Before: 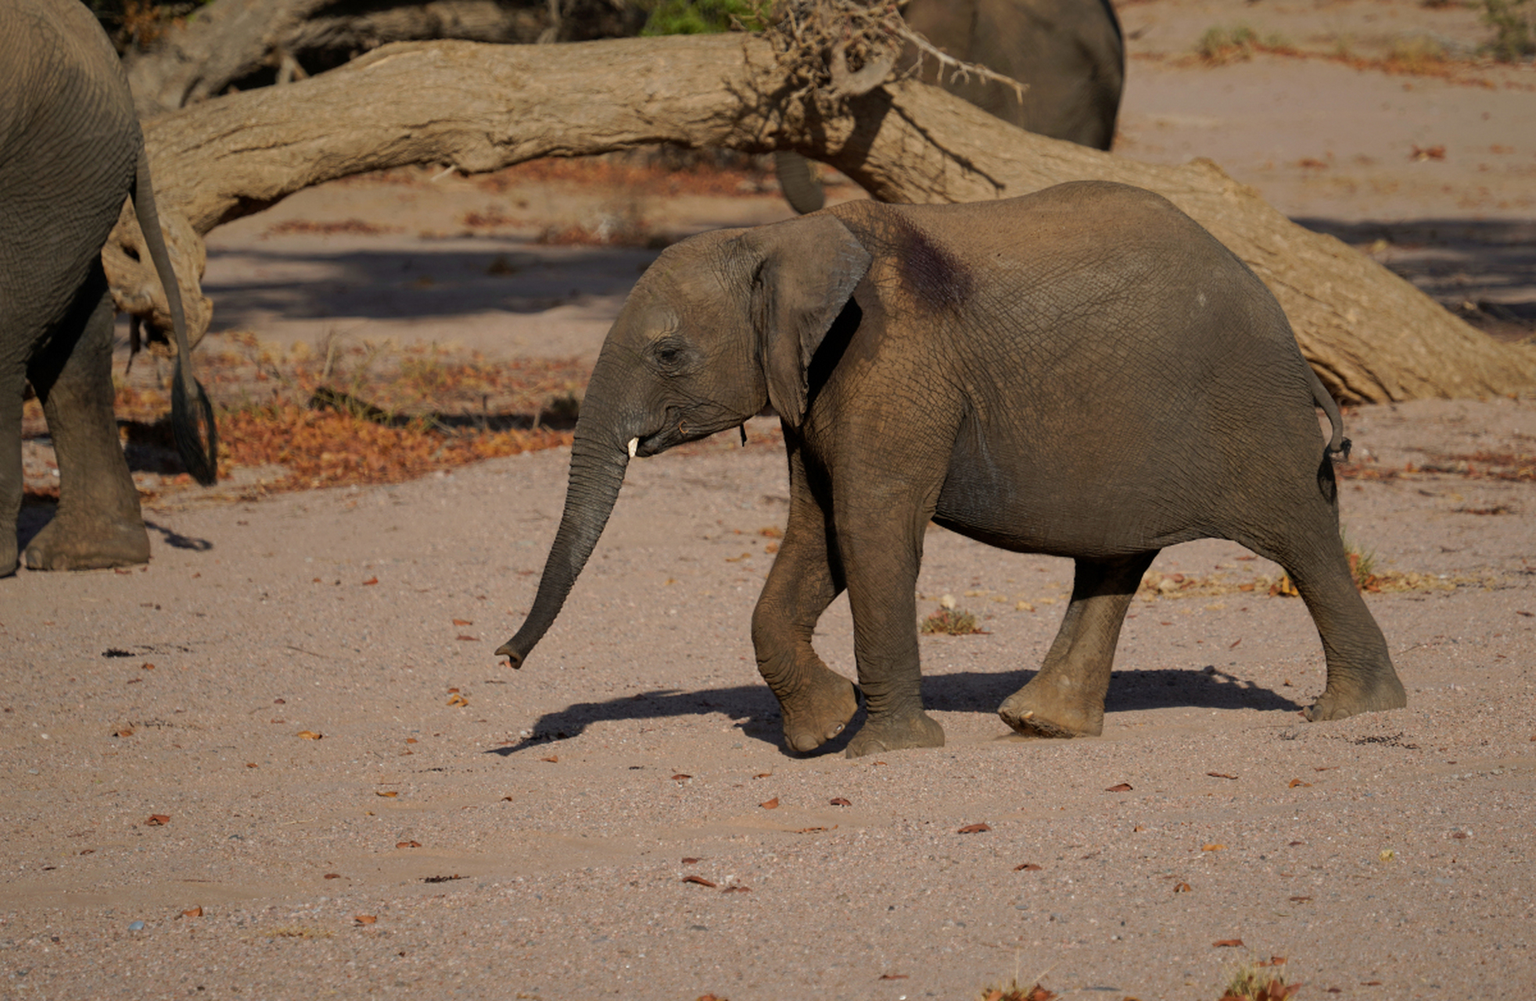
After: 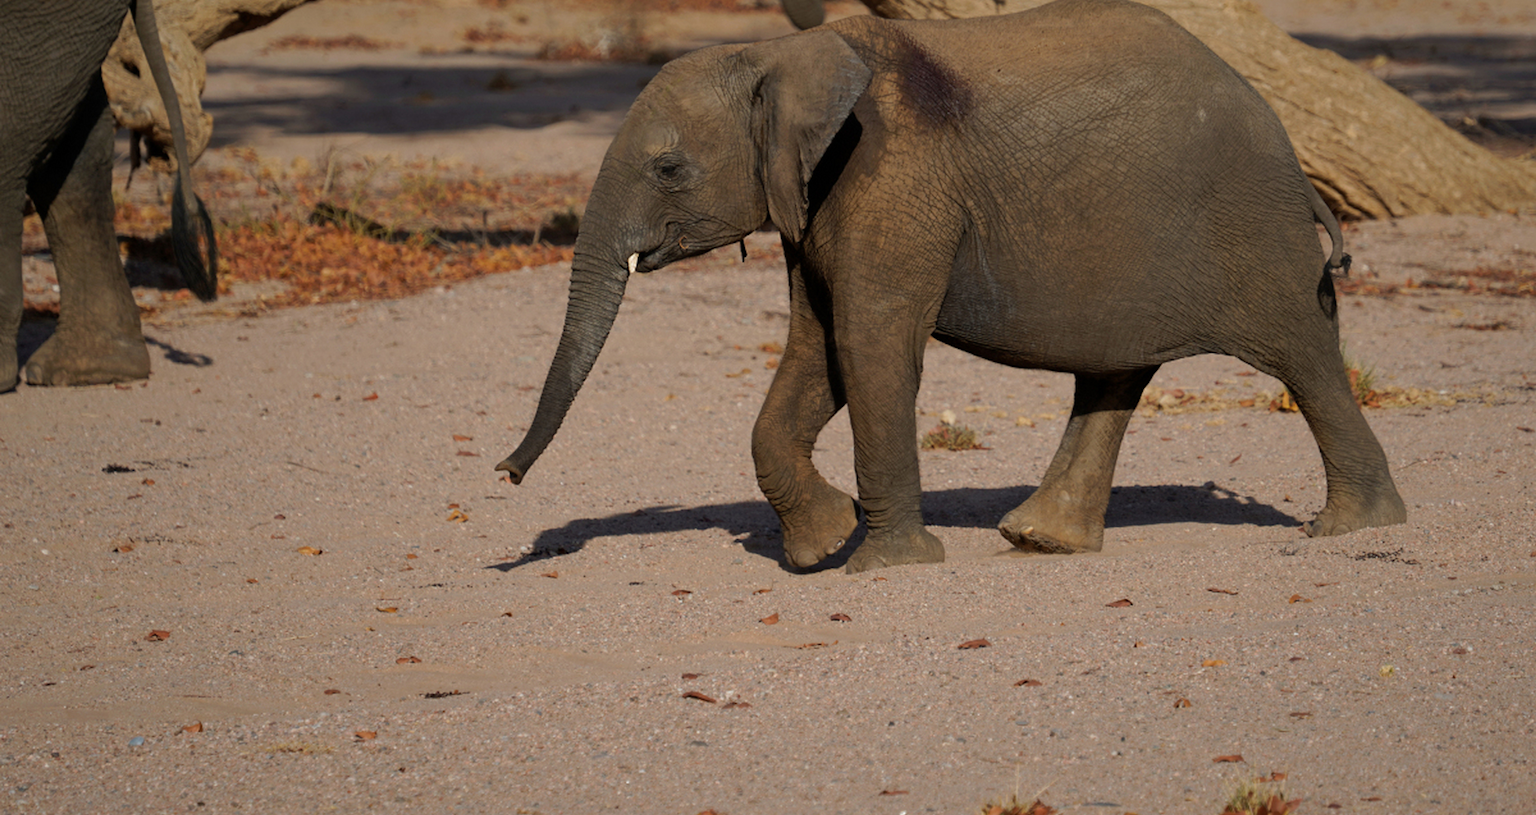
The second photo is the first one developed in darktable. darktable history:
crop and rotate: top 18.495%
